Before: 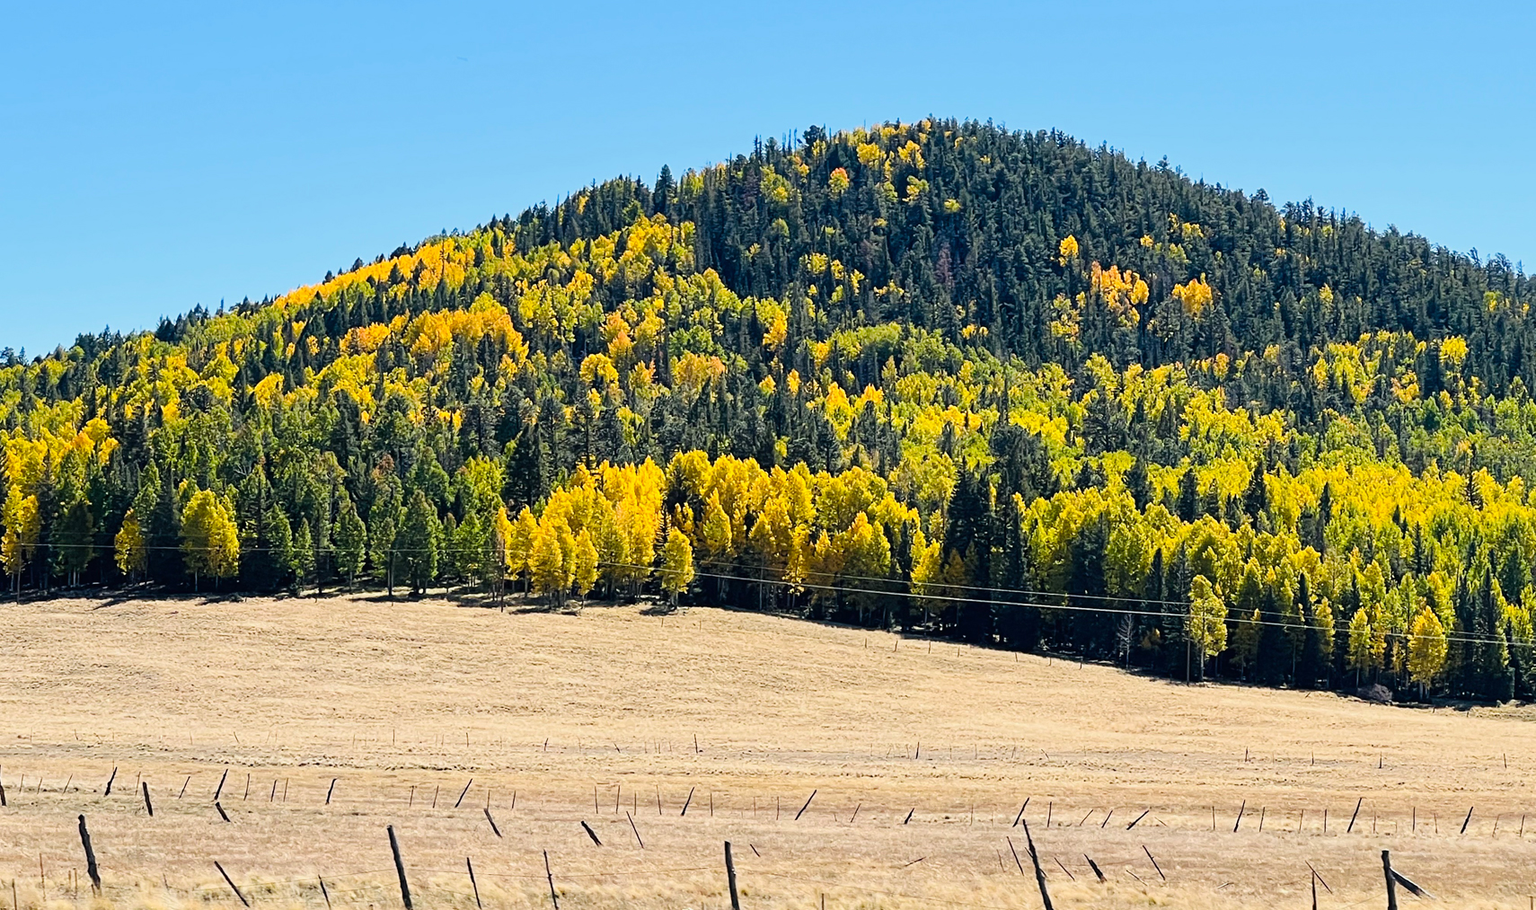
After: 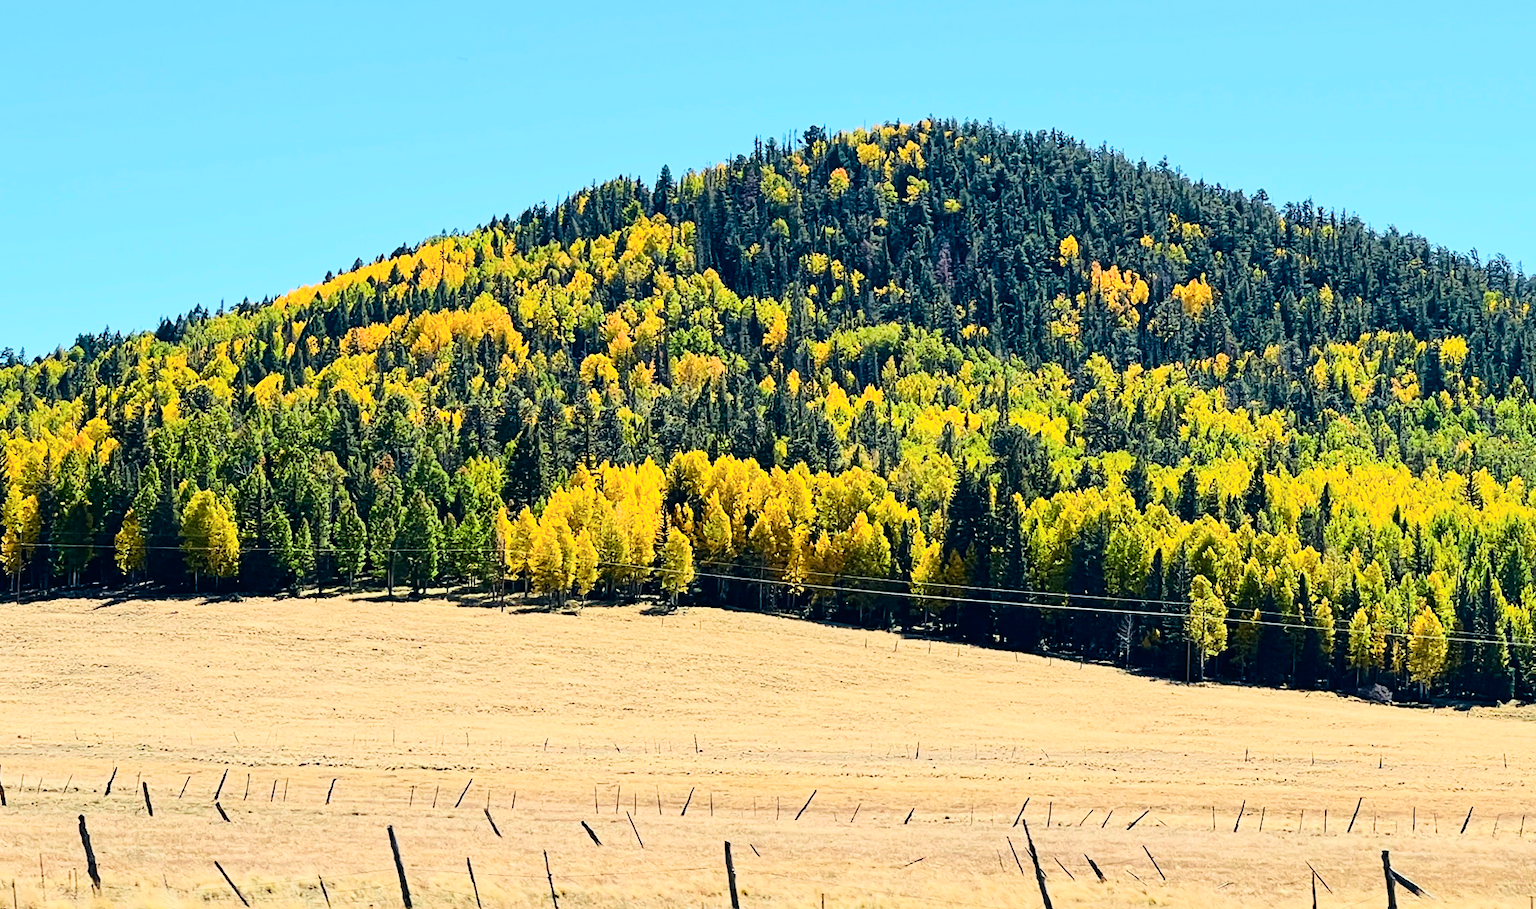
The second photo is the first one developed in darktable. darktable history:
tone curve: curves: ch0 [(0, 0) (0.114, 0.083) (0.291, 0.3) (0.447, 0.535) (0.602, 0.712) (0.772, 0.864) (0.999, 0.978)]; ch1 [(0, 0) (0.389, 0.352) (0.458, 0.433) (0.486, 0.474) (0.509, 0.505) (0.535, 0.541) (0.555, 0.557) (0.677, 0.724) (1, 1)]; ch2 [(0, 0) (0.369, 0.388) (0.449, 0.431) (0.501, 0.5) (0.528, 0.552) (0.561, 0.596) (0.697, 0.721) (1, 1)], color space Lab, independent channels, preserve colors none
